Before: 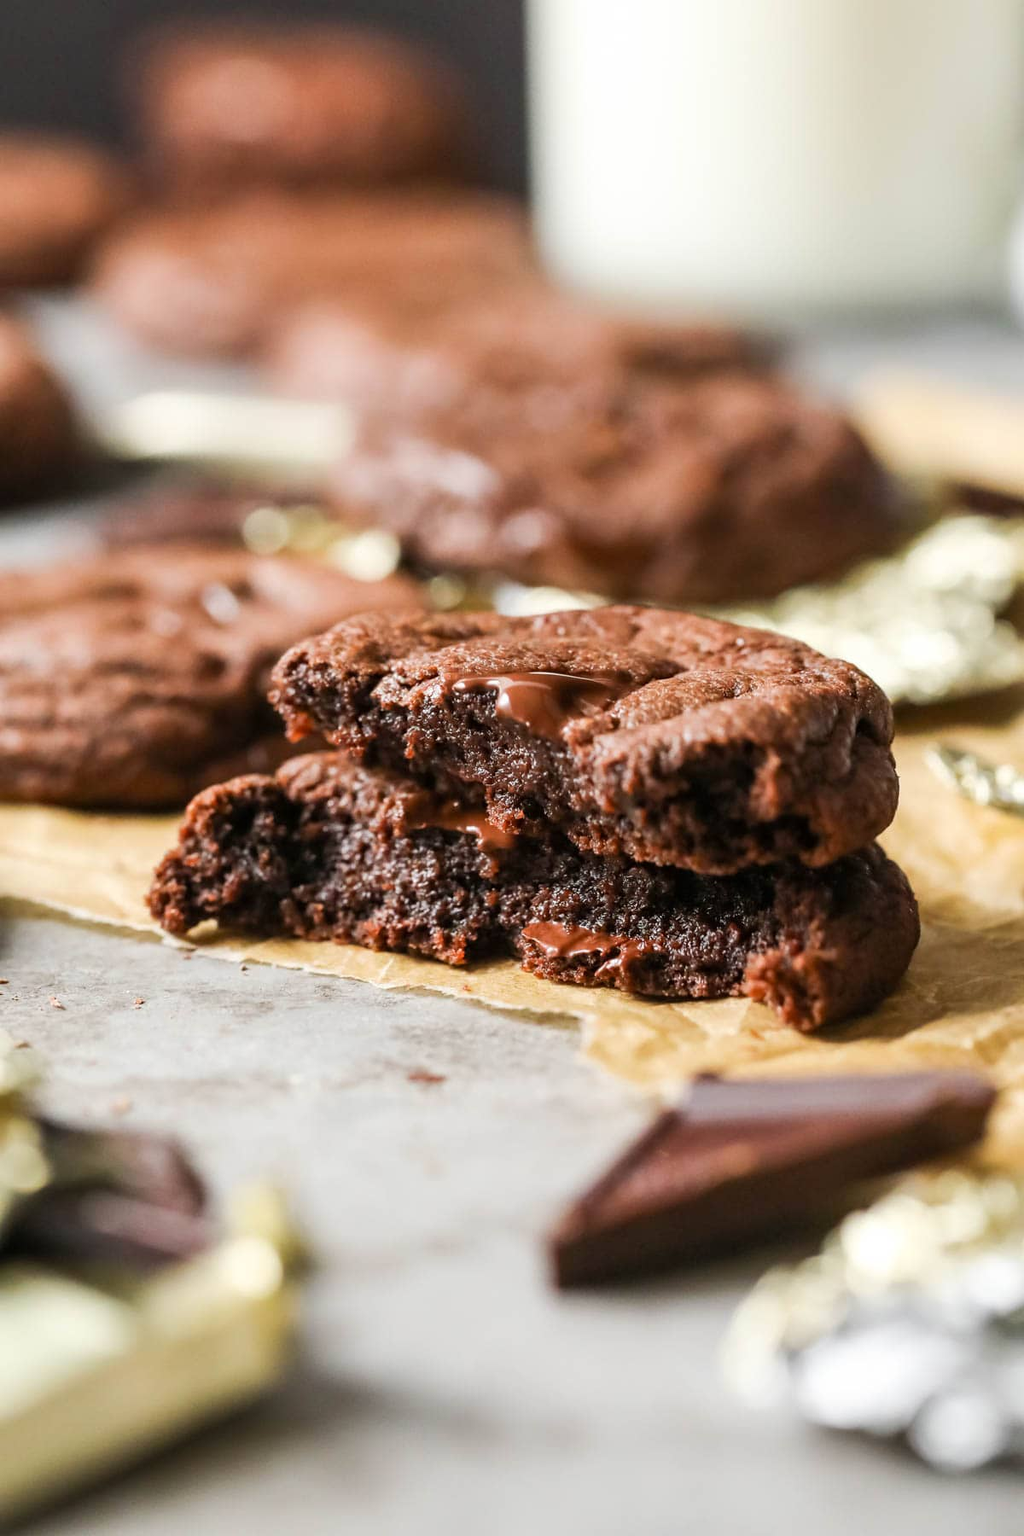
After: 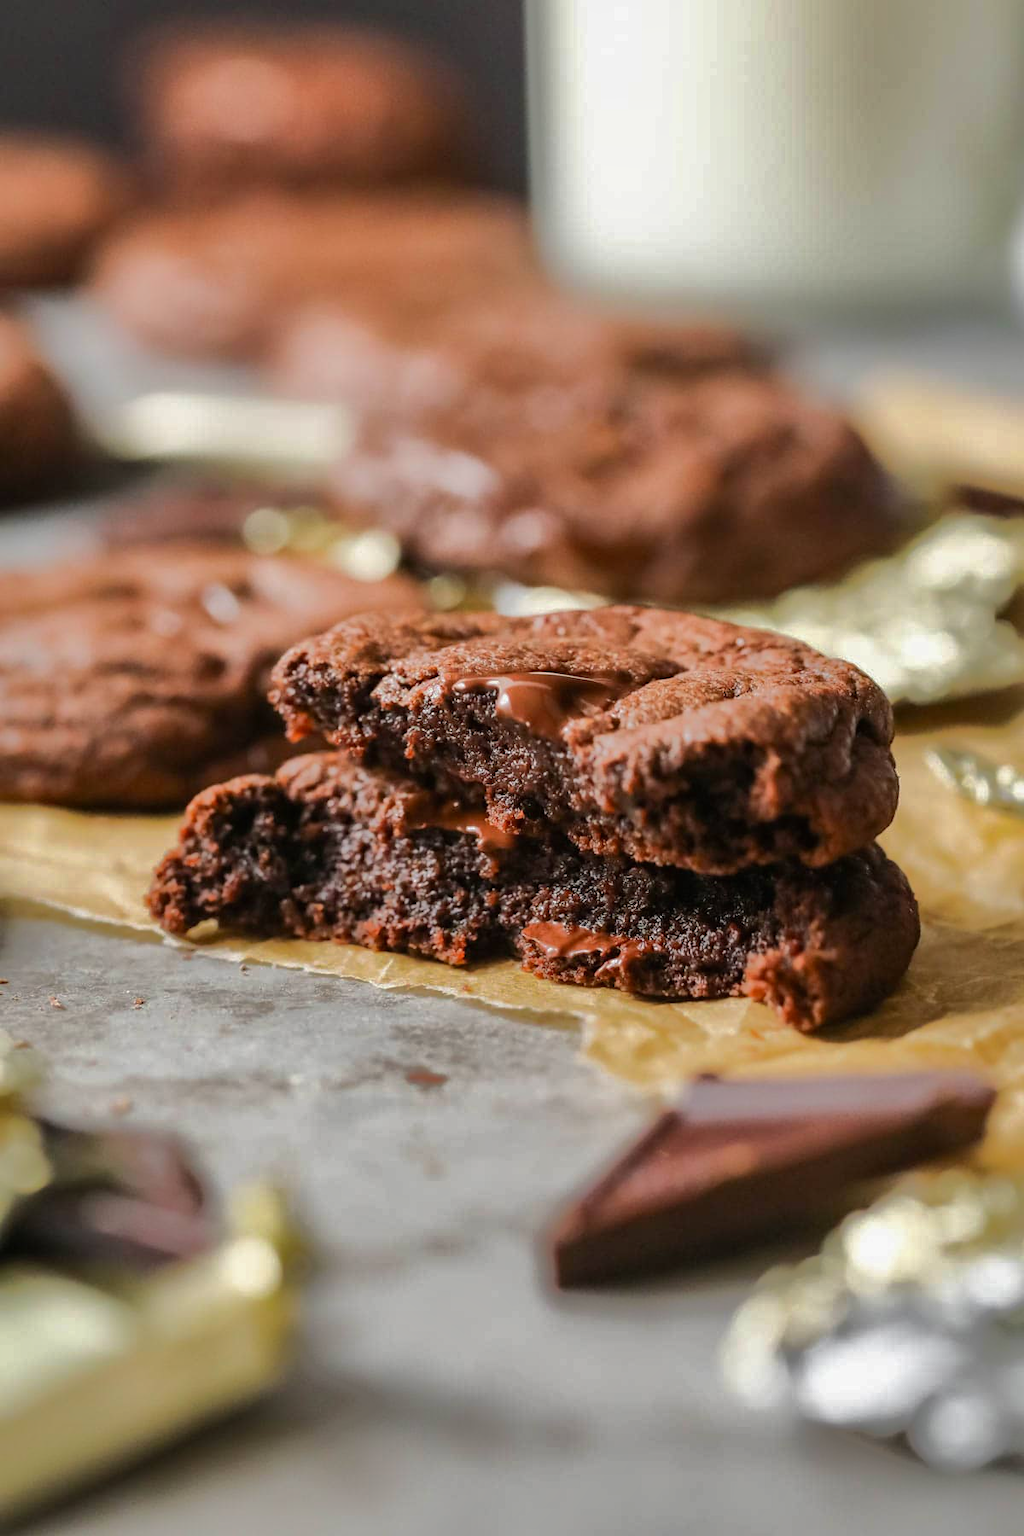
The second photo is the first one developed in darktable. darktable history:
shadows and highlights: shadows -18.58, highlights -73.1
contrast brightness saturation: contrast -0.016, brightness -0.009, saturation 0.035
